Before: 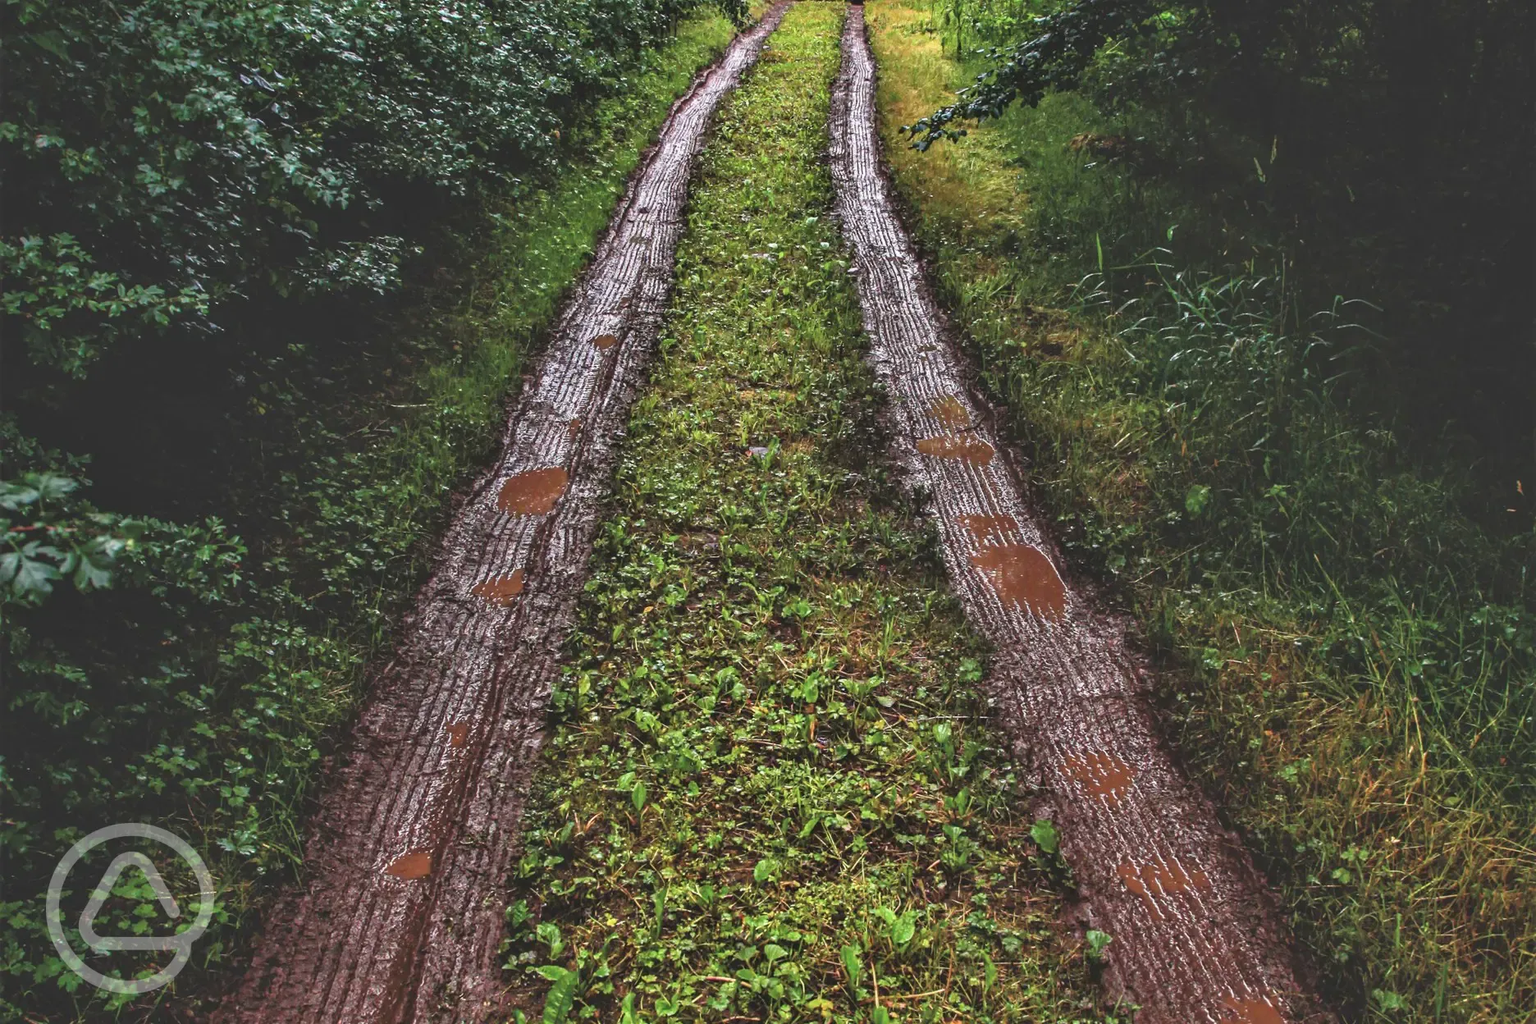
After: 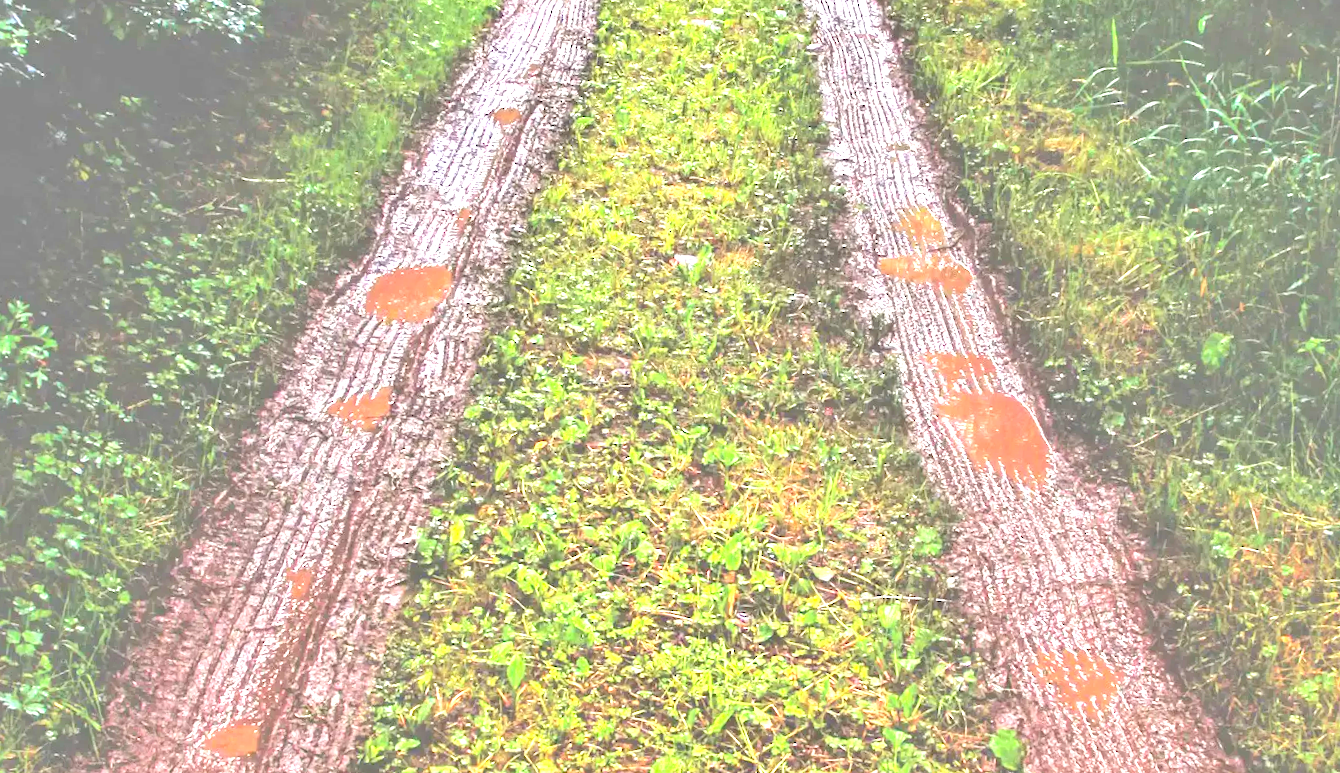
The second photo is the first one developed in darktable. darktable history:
crop and rotate: angle -3.34°, left 9.857%, top 20.91%, right 12.41%, bottom 11.819%
exposure: exposure 1.999 EV, compensate highlight preservation false
contrast brightness saturation: contrast 0.095, brightness 0.299, saturation 0.143
